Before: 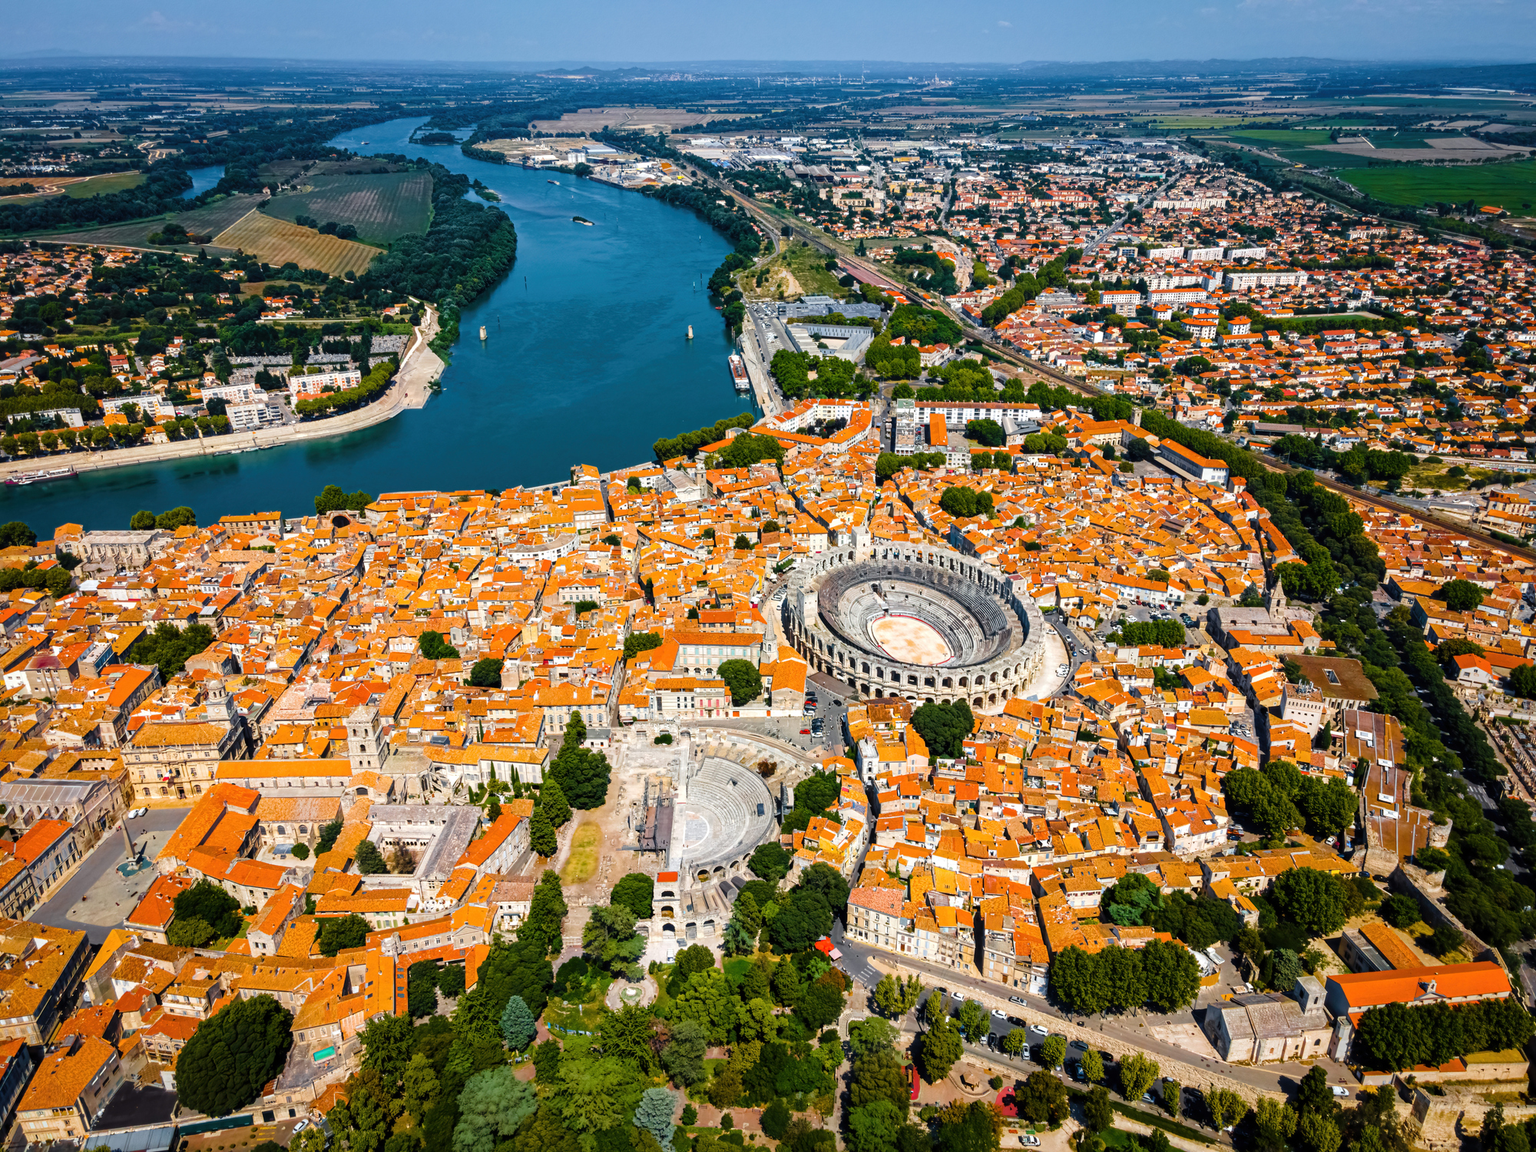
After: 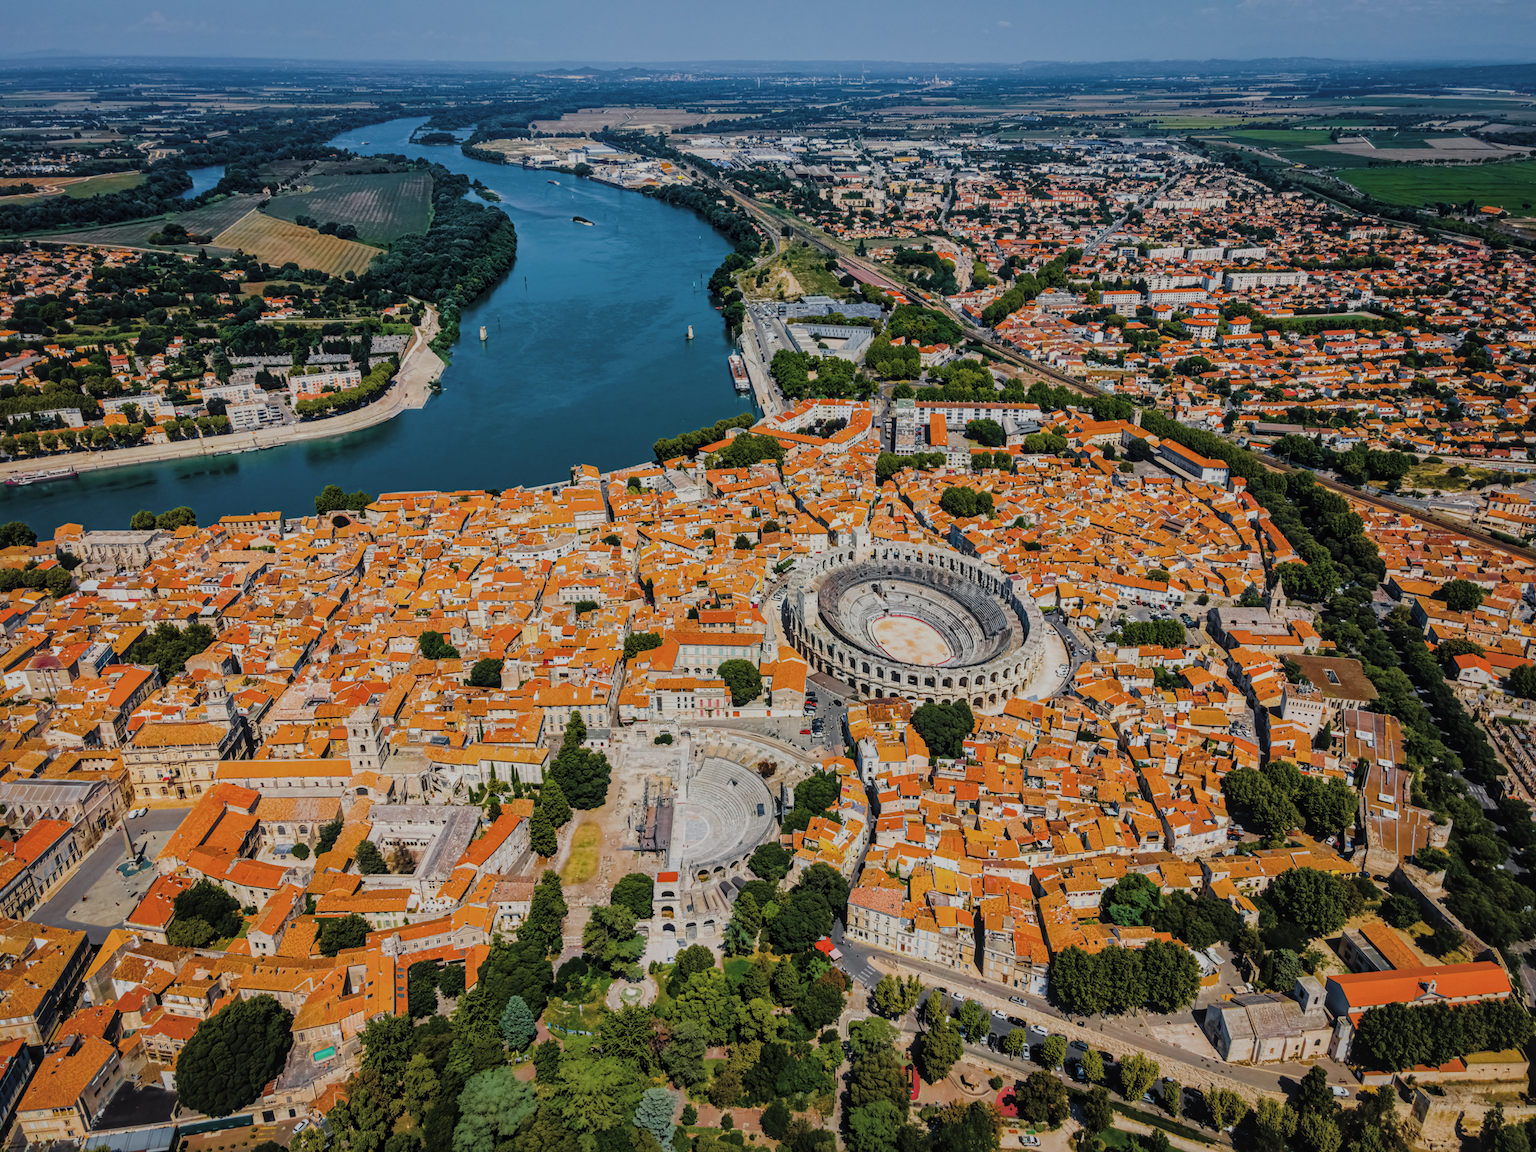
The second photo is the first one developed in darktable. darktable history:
filmic rgb: black relative exposure -7.65 EV, white relative exposure 4.56 EV, hardness 3.61, contrast 1.052
tone equalizer: smoothing diameter 2.04%, edges refinement/feathering 24.97, mask exposure compensation -1.57 EV, filter diffusion 5
shadows and highlights: on, module defaults
local contrast: on, module defaults
exposure: black level correction -0.015, exposure -0.53 EV, compensate highlight preservation false
